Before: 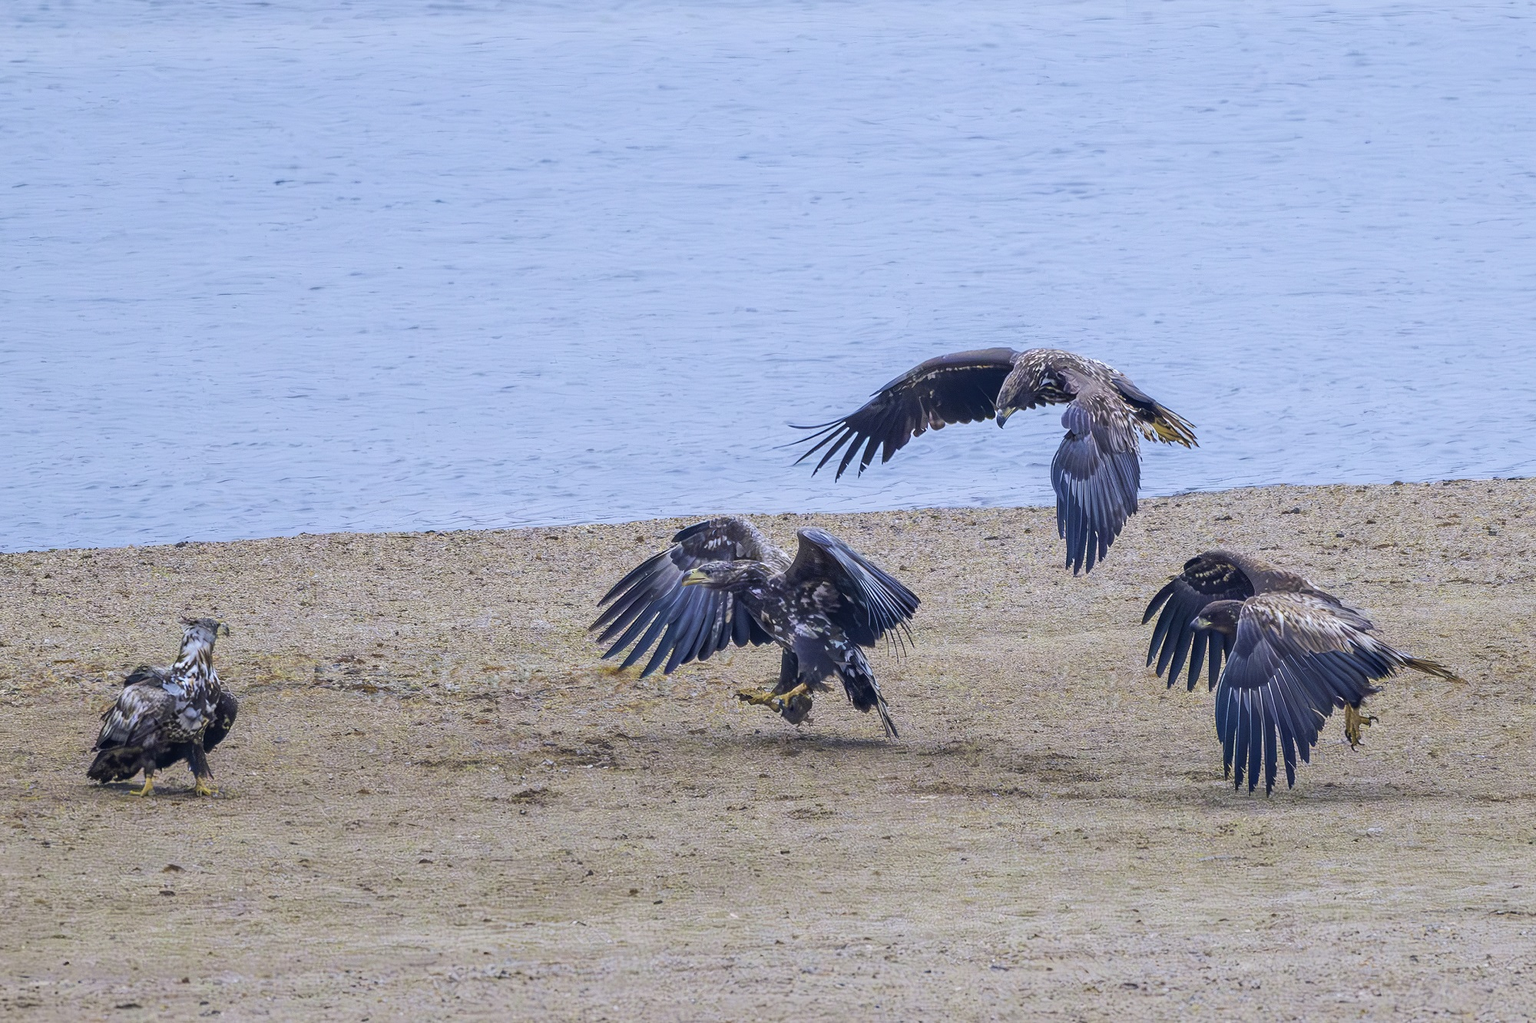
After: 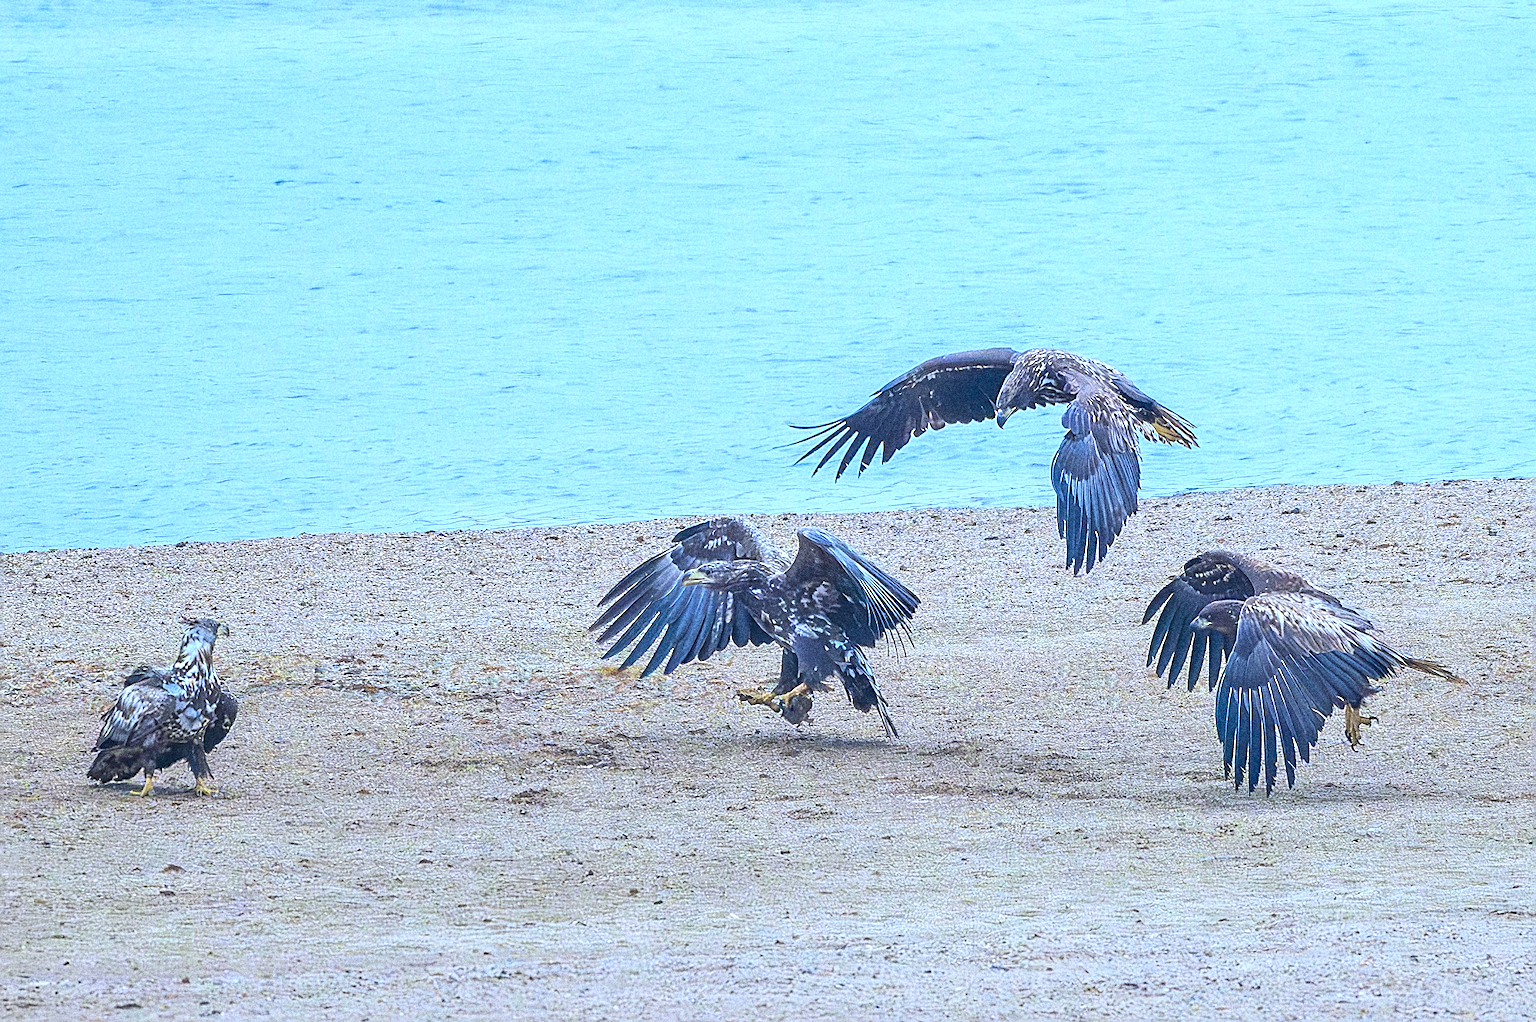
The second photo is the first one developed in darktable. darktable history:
grain: coarseness 14.49 ISO, strength 48.04%, mid-tones bias 35%
contrast brightness saturation: saturation -0.05
exposure: exposure 0.559 EV, compensate highlight preservation false
sharpen: amount 0.75
white balance: red 0.926, green 1.003, blue 1.133
